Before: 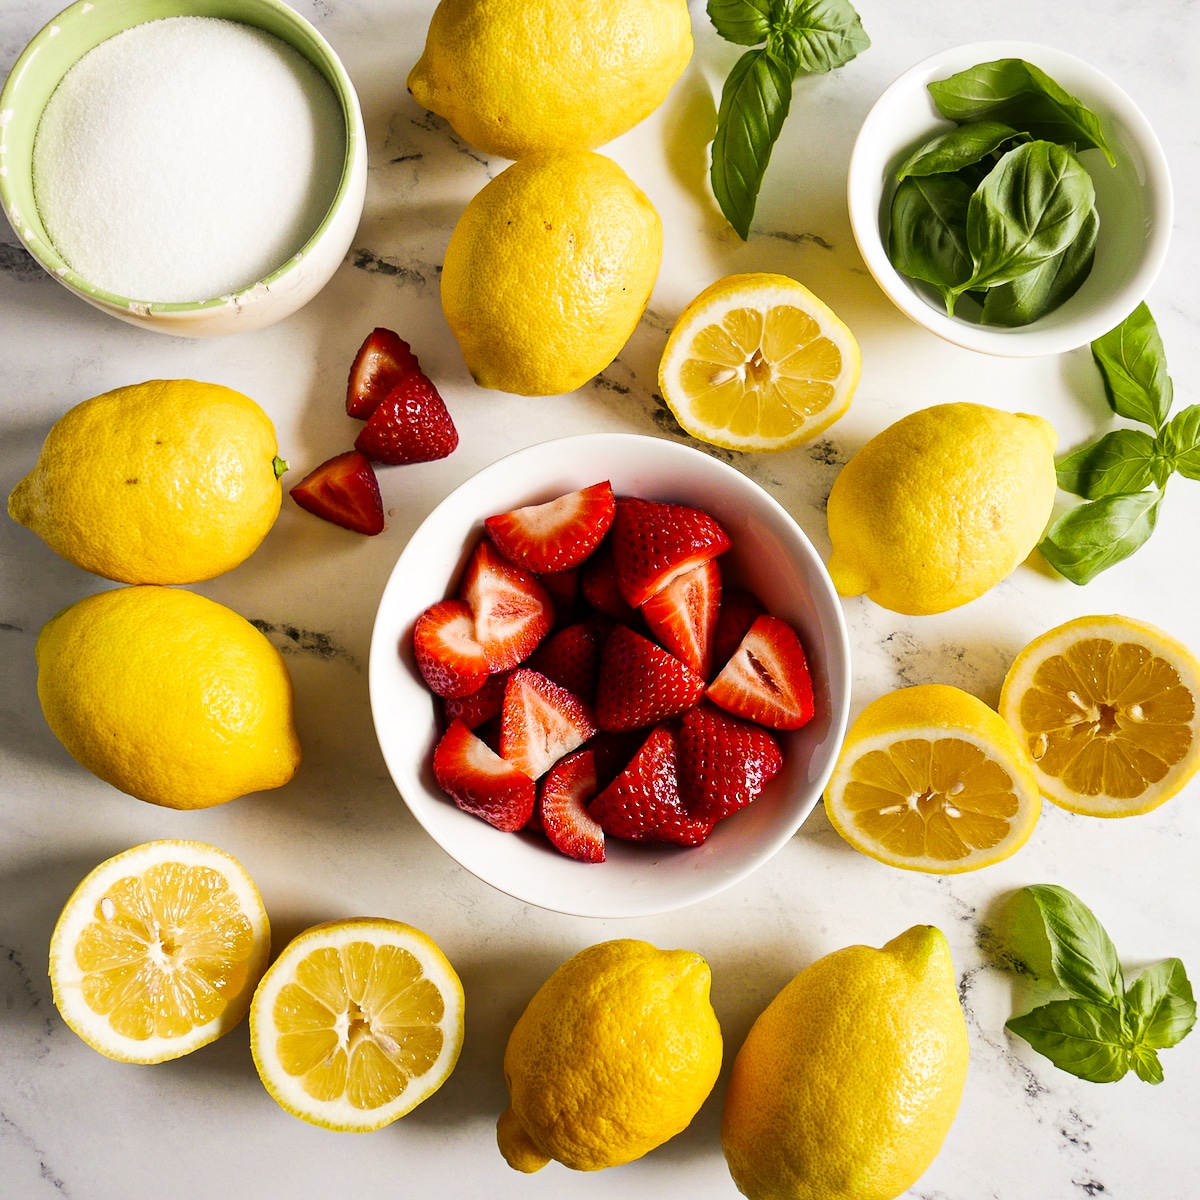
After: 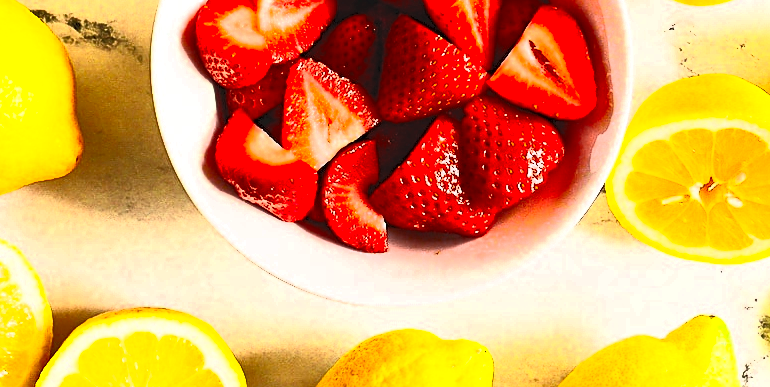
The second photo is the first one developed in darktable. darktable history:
sharpen: on, module defaults
contrast brightness saturation: contrast 0.992, brightness 0.994, saturation 0.984
crop: left 18.218%, top 50.841%, right 17.574%, bottom 16.886%
color zones: curves: ch0 [(0, 0.5) (0.125, 0.4) (0.25, 0.5) (0.375, 0.4) (0.5, 0.4) (0.625, 0.35) (0.75, 0.35) (0.875, 0.5)]; ch1 [(0, 0.35) (0.125, 0.45) (0.25, 0.35) (0.375, 0.35) (0.5, 0.35) (0.625, 0.35) (0.75, 0.45) (0.875, 0.35)]; ch2 [(0, 0.6) (0.125, 0.5) (0.25, 0.5) (0.375, 0.6) (0.5, 0.6) (0.625, 0.5) (0.75, 0.5) (0.875, 0.5)]
exposure: black level correction 0, exposure 0.594 EV, compensate exposure bias true, compensate highlight preservation false
